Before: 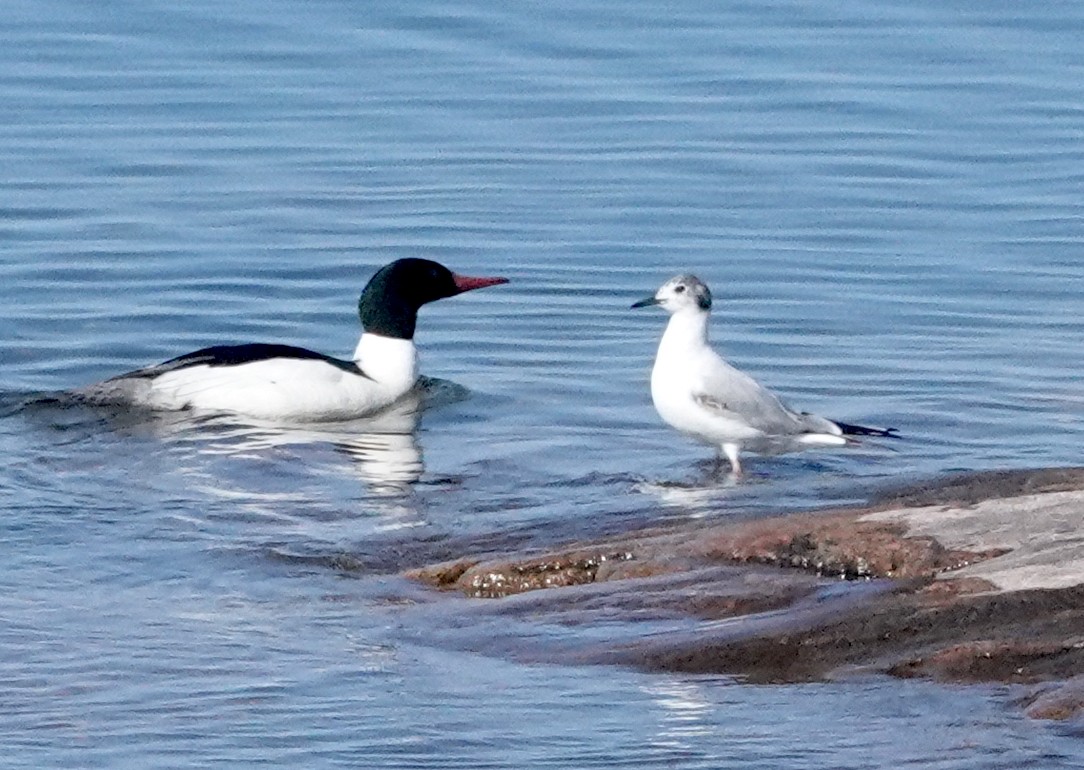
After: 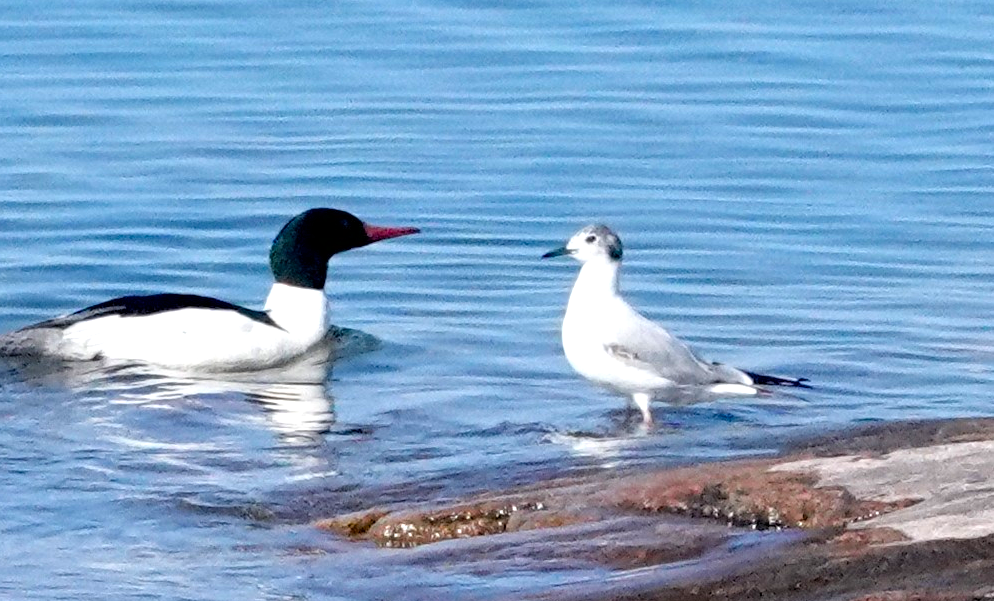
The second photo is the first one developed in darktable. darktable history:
crop: left 8.211%, top 6.541%, bottom 15.318%
color balance rgb: perceptual saturation grading › global saturation 28.571%, perceptual saturation grading › mid-tones 12.137%, perceptual saturation grading › shadows 11.177%, perceptual brilliance grading › global brilliance 10.128%
